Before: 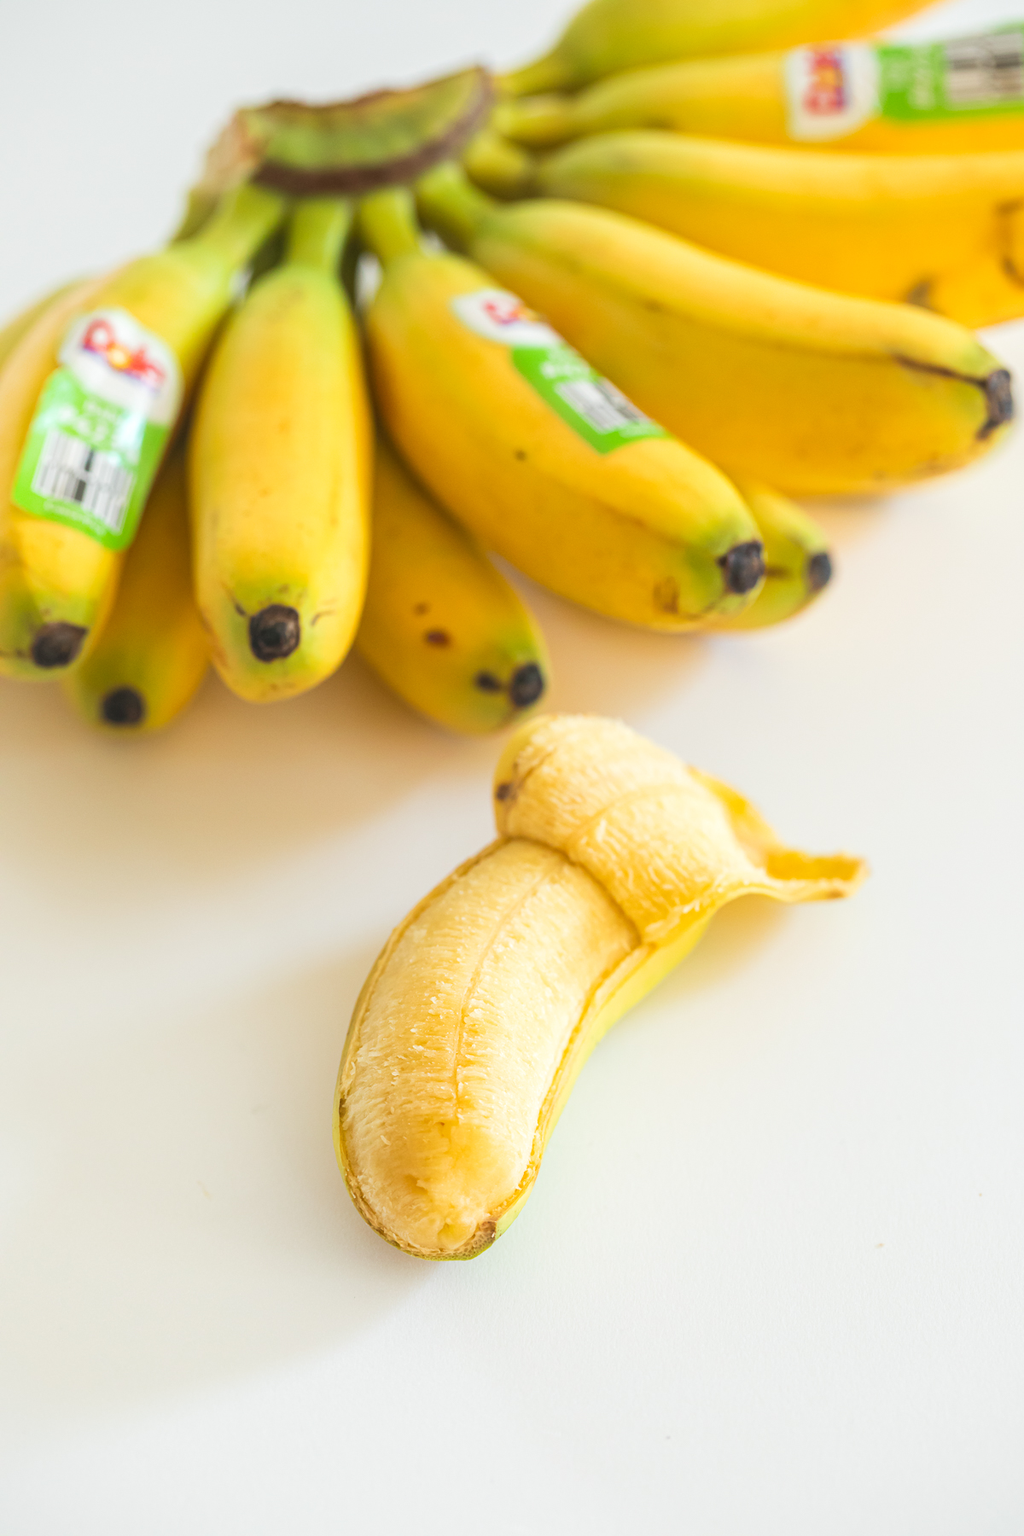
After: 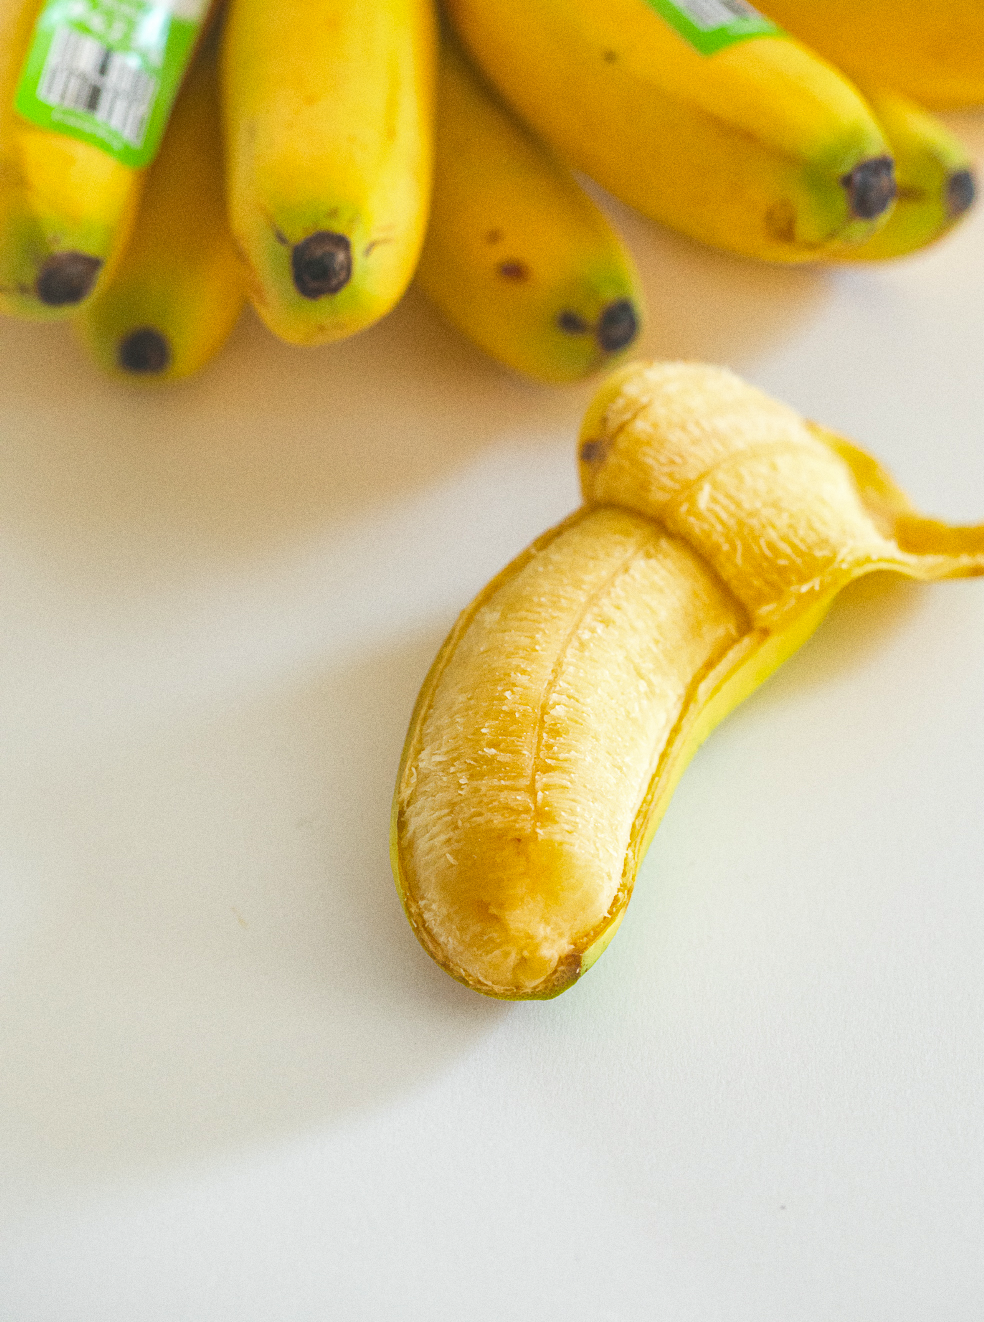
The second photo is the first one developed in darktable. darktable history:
crop: top 26.531%, right 17.959%
shadows and highlights: on, module defaults
grain: coarseness 0.09 ISO
